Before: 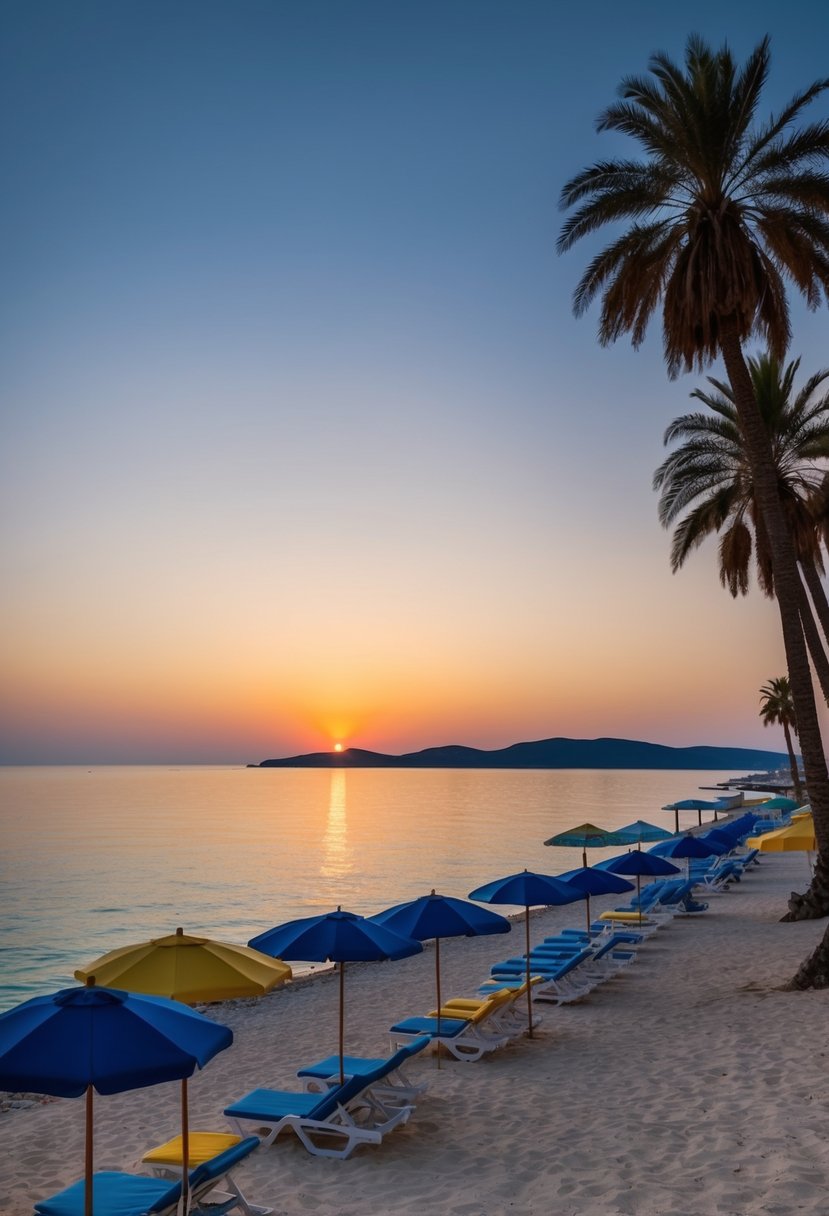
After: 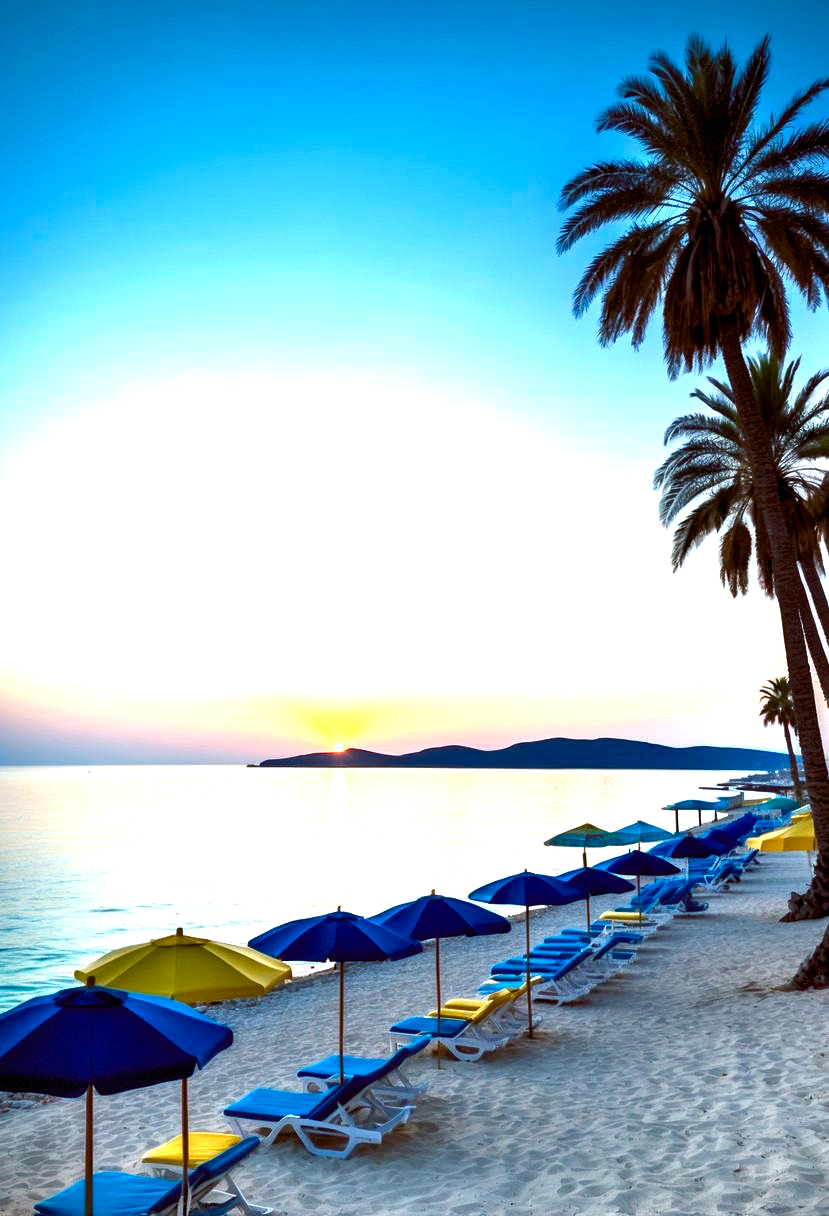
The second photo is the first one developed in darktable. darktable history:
color balance rgb: shadows lift › luminance -7.7%, shadows lift › chroma 2.13%, shadows lift › hue 200.79°, power › luminance -7.77%, power › chroma 2.27%, power › hue 220.69°, highlights gain › luminance 15.15%, highlights gain › chroma 4%, highlights gain › hue 209.35°, global offset › luminance -0.21%, global offset › chroma 0.27%, perceptual saturation grading › global saturation 24.42%, perceptual saturation grading › highlights -24.42%, perceptual saturation grading › mid-tones 24.42%, perceptual saturation grading › shadows 40%, perceptual brilliance grading › global brilliance -5%, perceptual brilliance grading › highlights 24.42%, perceptual brilliance grading › mid-tones 7%, perceptual brilliance grading › shadows -5%
exposure: exposure 1.137 EV, compensate highlight preservation false
vignetting: fall-off start 100%, fall-off radius 71%, brightness -0.434, saturation -0.2, width/height ratio 1.178, dithering 8-bit output, unbound false
